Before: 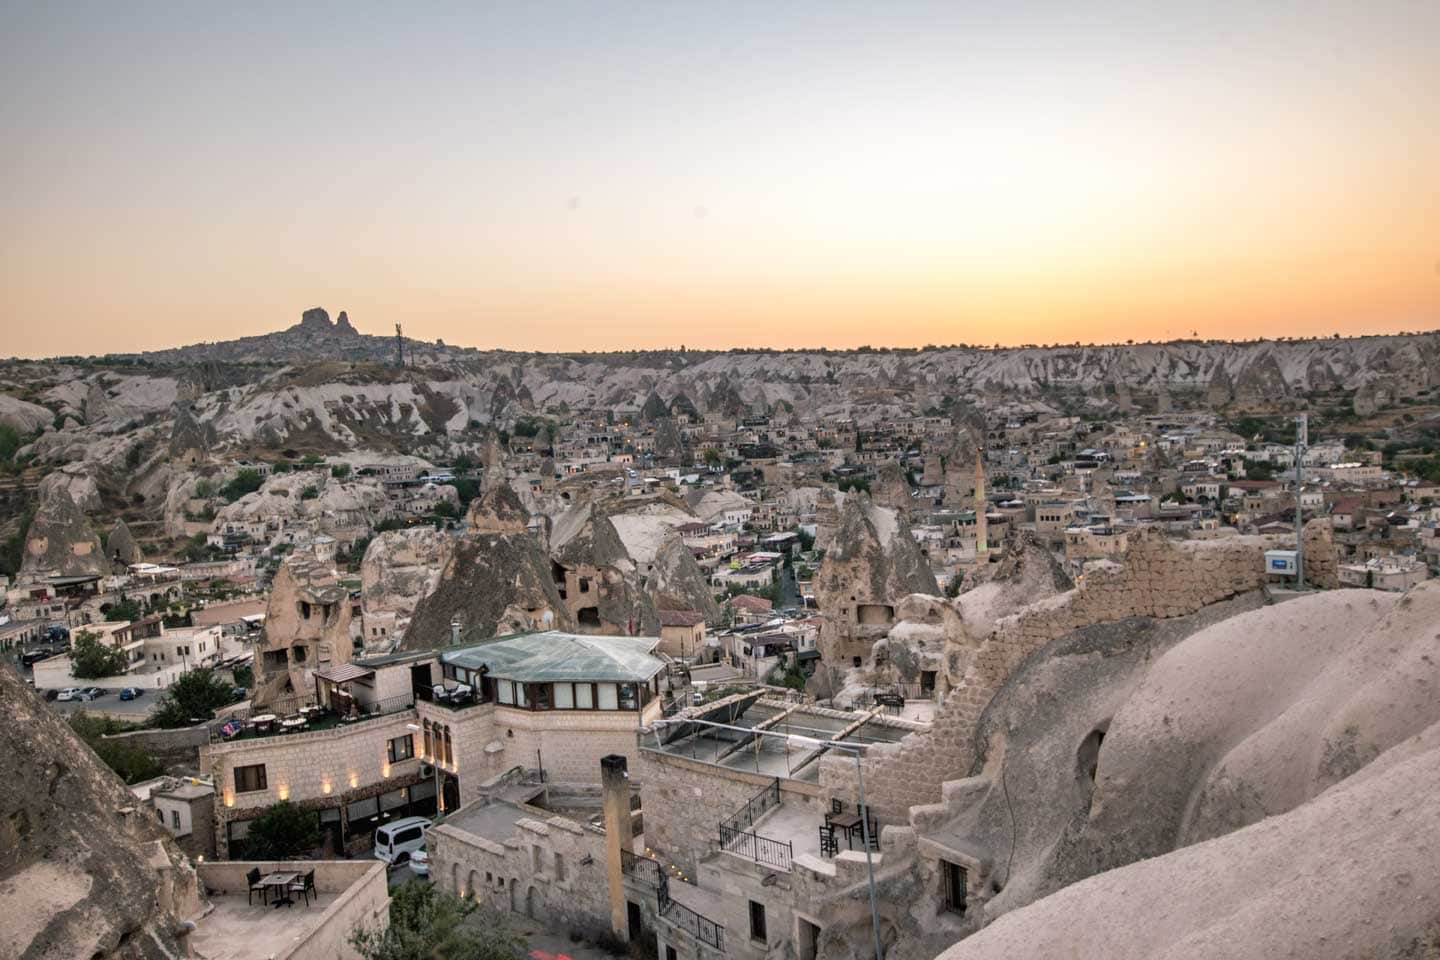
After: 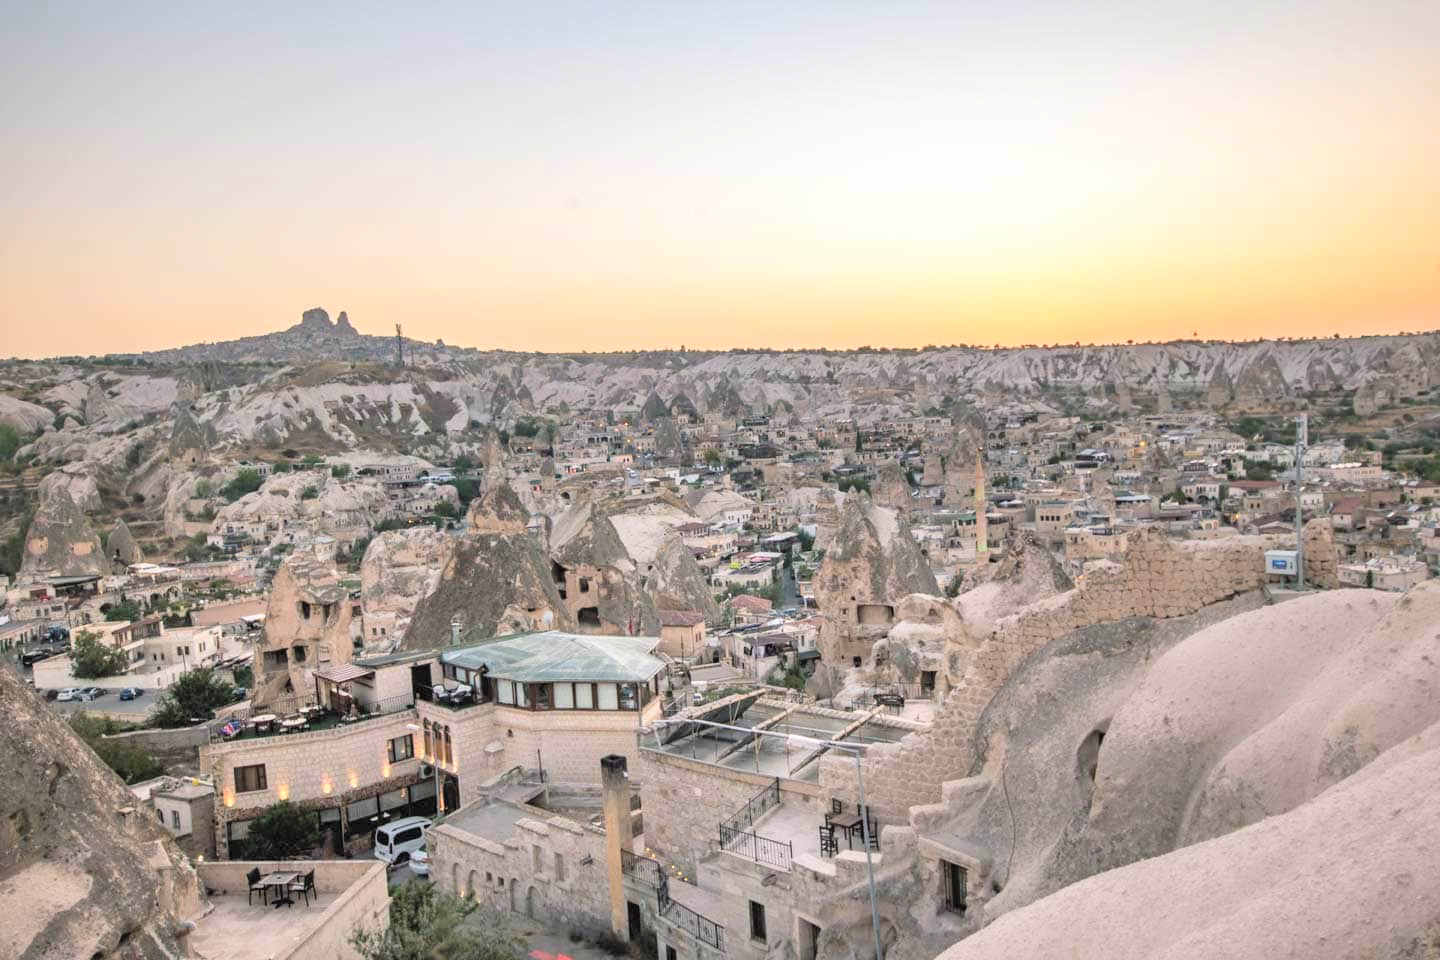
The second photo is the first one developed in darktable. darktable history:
contrast brightness saturation: contrast 0.096, brightness 0.315, saturation 0.146
